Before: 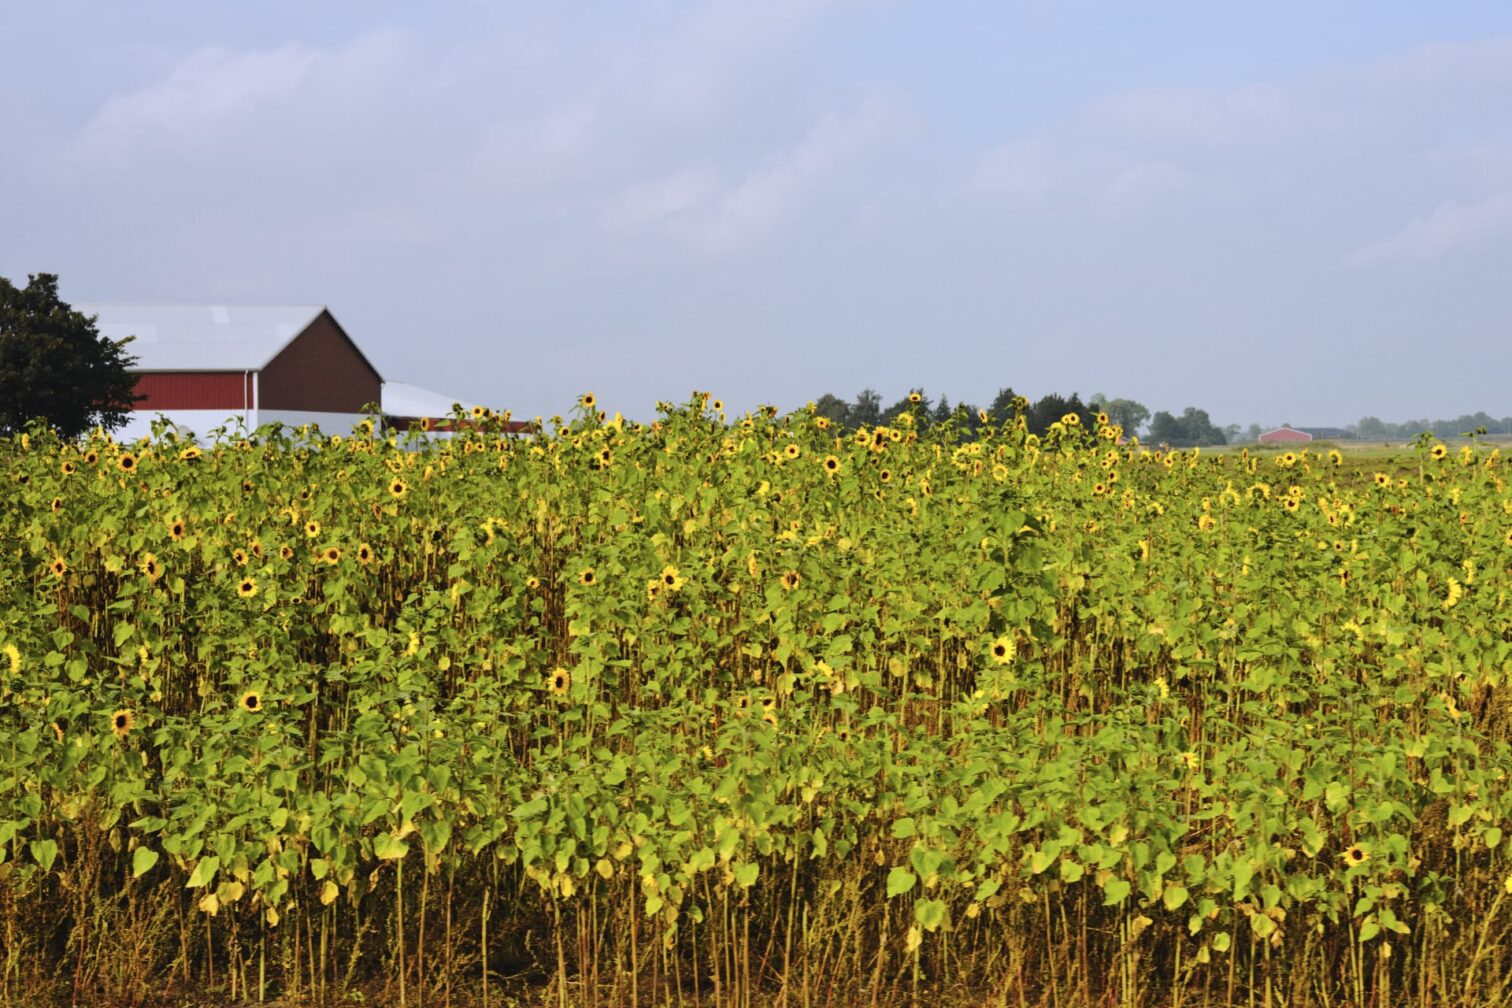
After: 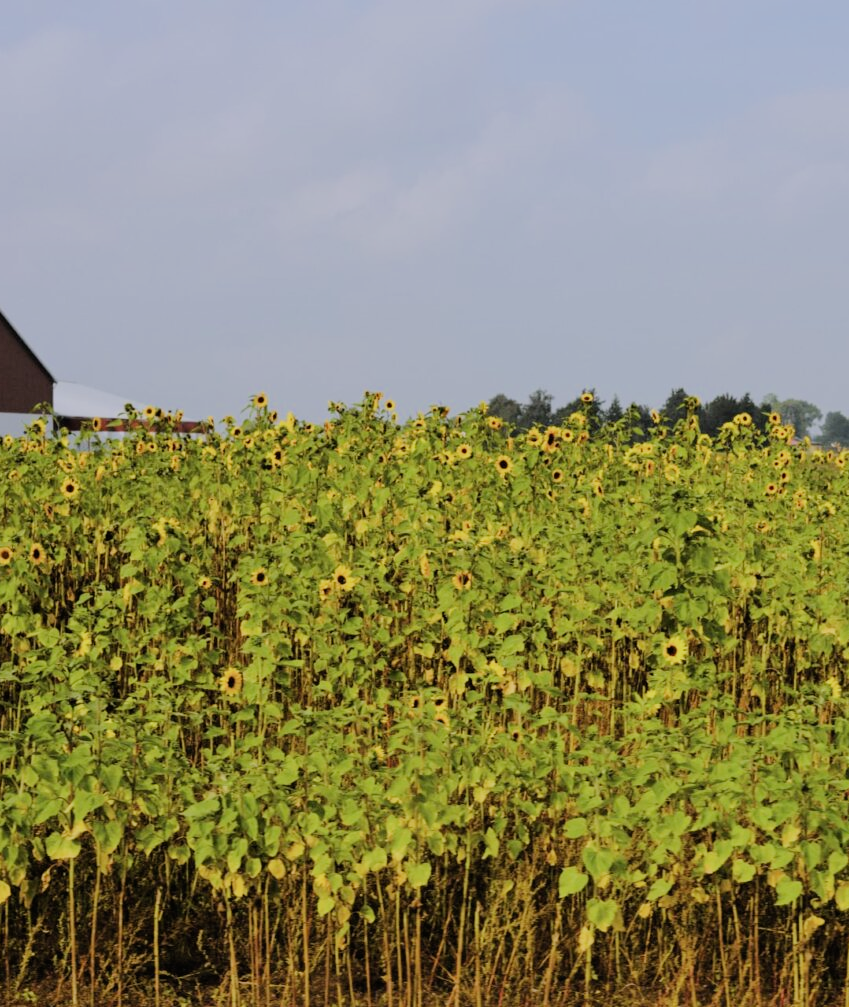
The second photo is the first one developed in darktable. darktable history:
crop: left 21.744%, right 22.077%, bottom 0.013%
filmic rgb: black relative exposure -7.65 EV, white relative exposure 4.56 EV, hardness 3.61
